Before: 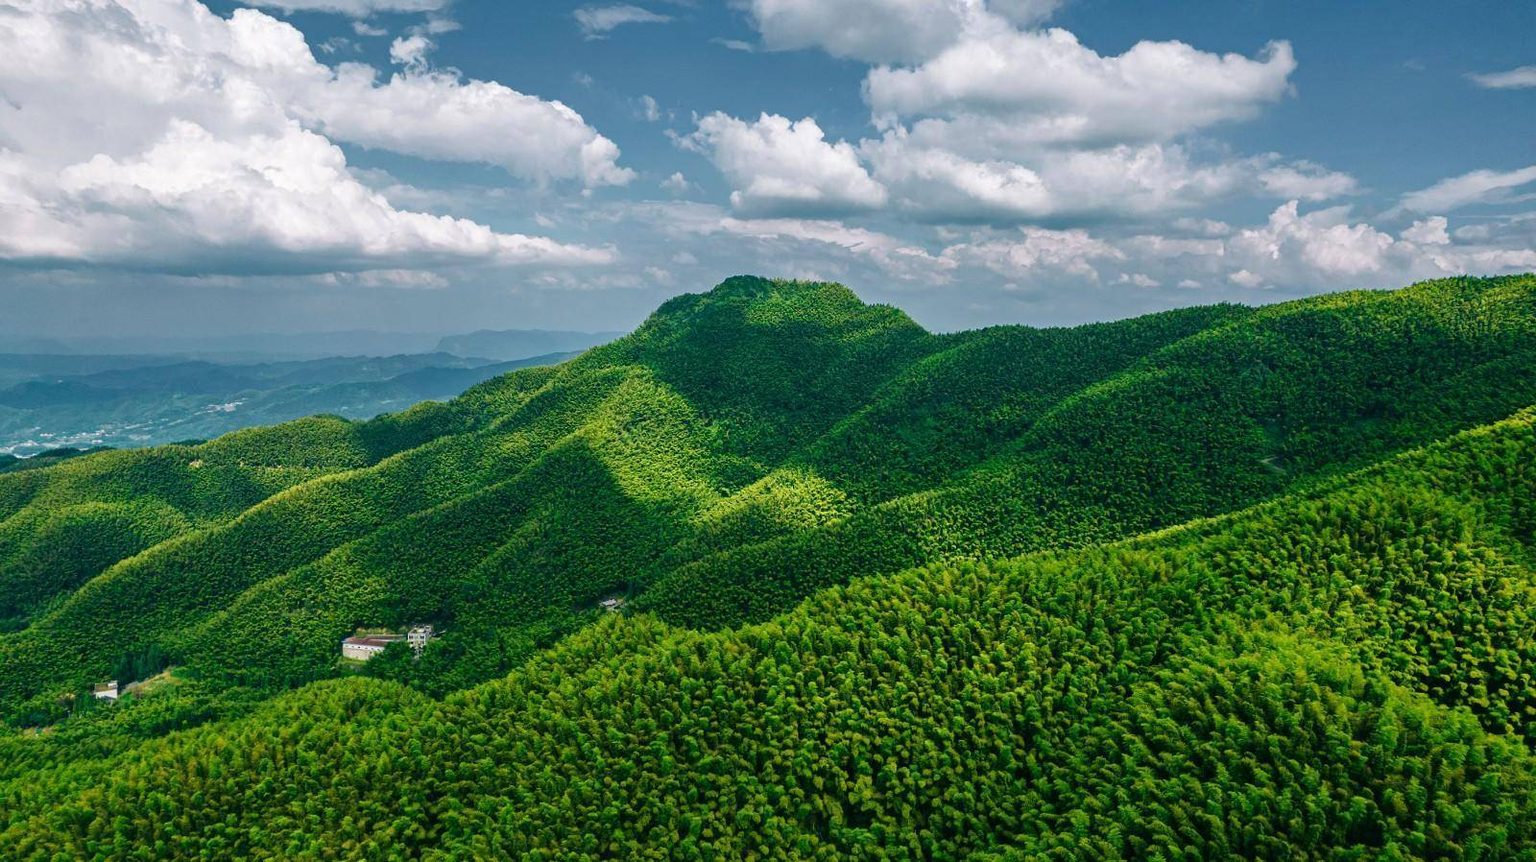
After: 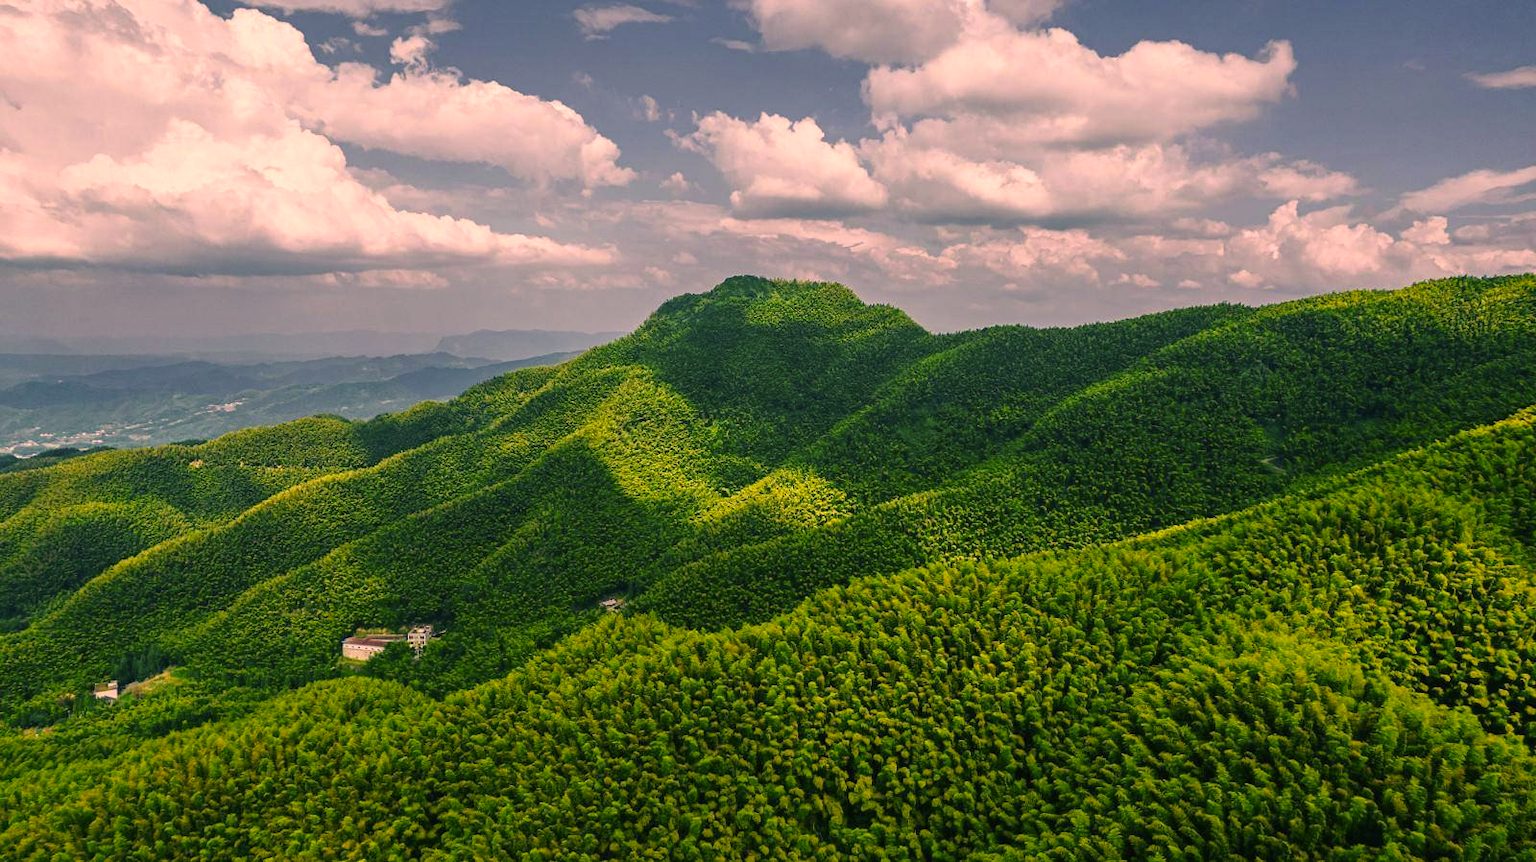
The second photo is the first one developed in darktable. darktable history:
exposure: black level correction 0, compensate exposure bias true, compensate highlight preservation false
tone equalizer: on, module defaults
color correction: highlights a* 21.88, highlights b* 22.25
